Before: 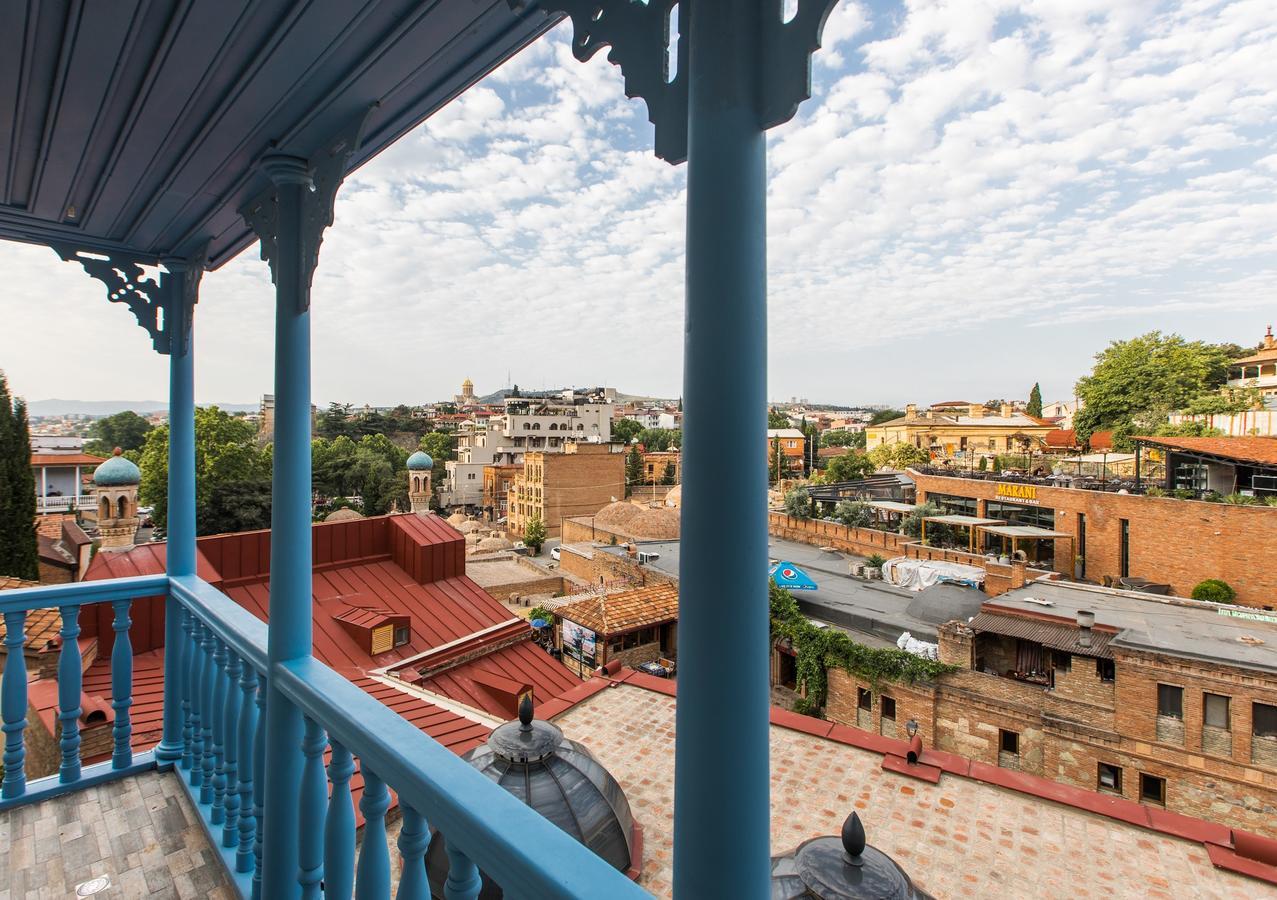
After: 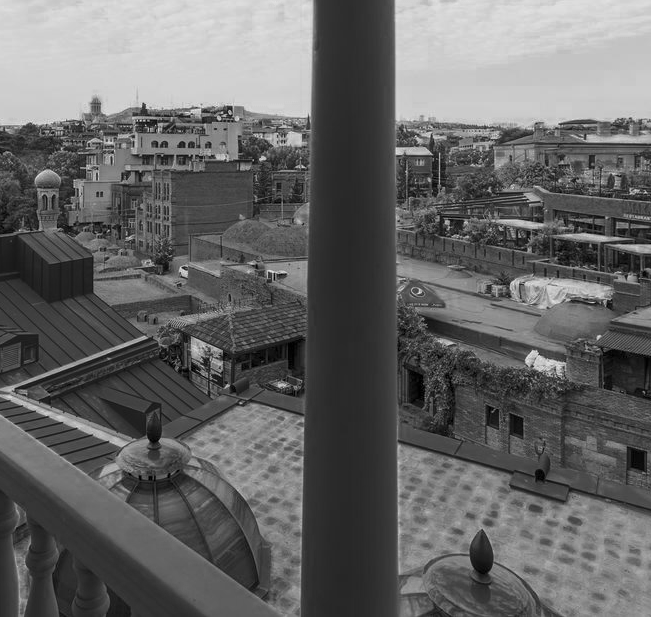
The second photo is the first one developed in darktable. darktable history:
tone equalizer: -8 EV 0.236 EV, -7 EV 0.411 EV, -6 EV 0.411 EV, -5 EV 0.272 EV, -3 EV -0.274 EV, -2 EV -0.424 EV, -1 EV -0.43 EV, +0 EV -0.276 EV
local contrast: mode bilateral grid, contrast 20, coarseness 51, detail 101%, midtone range 0.2
crop and rotate: left 29.176%, top 31.365%, right 19.802%
color zones: curves: ch0 [(0.002, 0.429) (0.121, 0.212) (0.198, 0.113) (0.276, 0.344) (0.331, 0.541) (0.41, 0.56) (0.482, 0.289) (0.619, 0.227) (0.721, 0.18) (0.821, 0.435) (0.928, 0.555) (1, 0.587)]; ch1 [(0, 0) (0.143, 0) (0.286, 0) (0.429, 0) (0.571, 0) (0.714, 0) (0.857, 0)]
